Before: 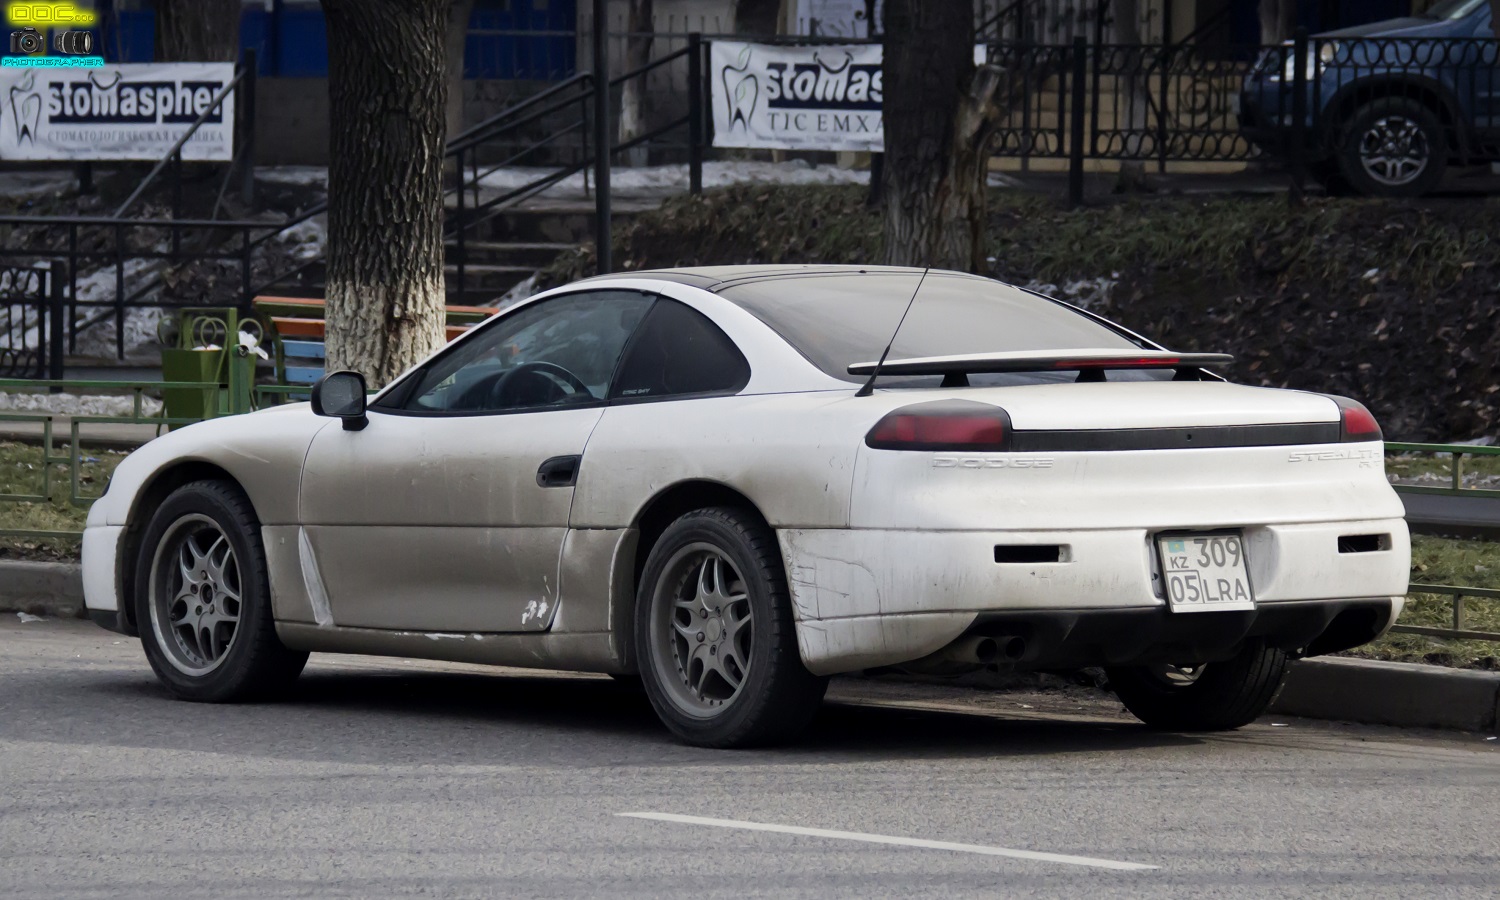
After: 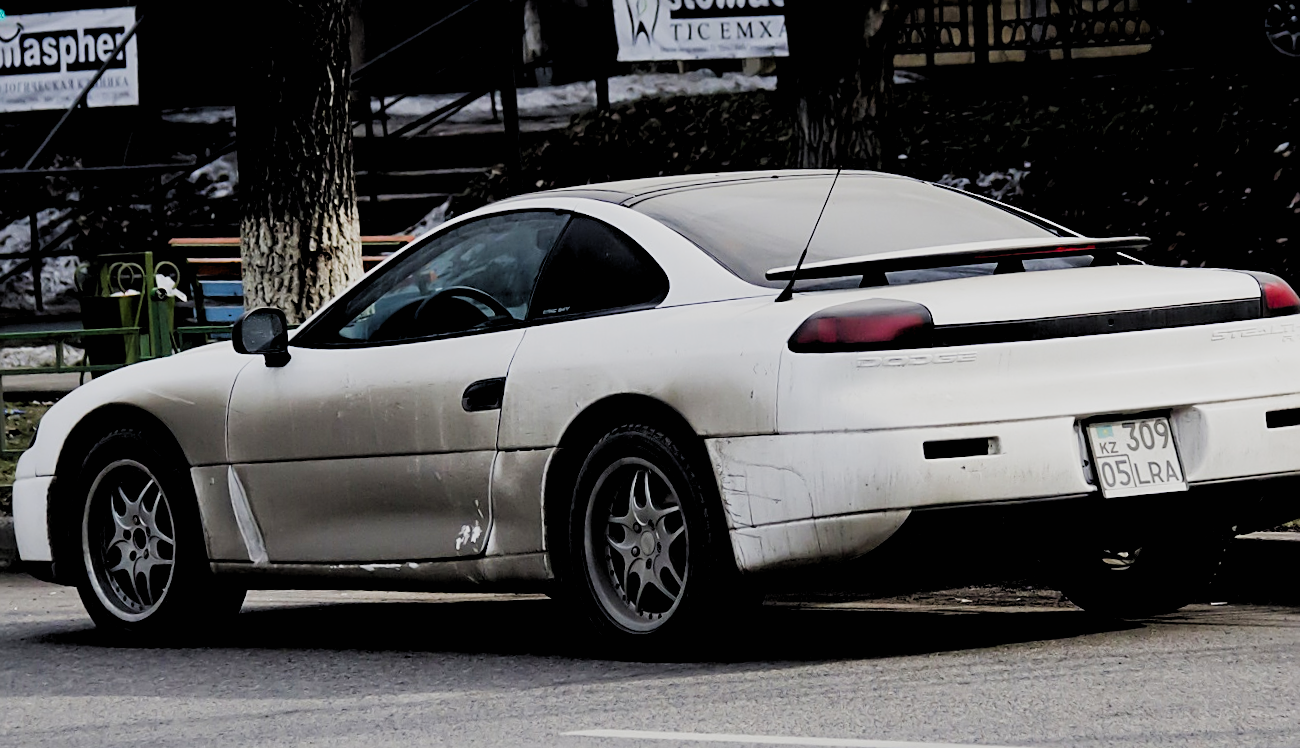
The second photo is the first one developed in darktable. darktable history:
crop: left 3.305%, top 6.436%, right 6.389%, bottom 3.258%
sigmoid: on, module defaults
sharpen: on, module defaults
rgb levels: levels [[0.029, 0.461, 0.922], [0, 0.5, 1], [0, 0.5, 1]]
rotate and perspective: rotation -3.52°, crop left 0.036, crop right 0.964, crop top 0.081, crop bottom 0.919
